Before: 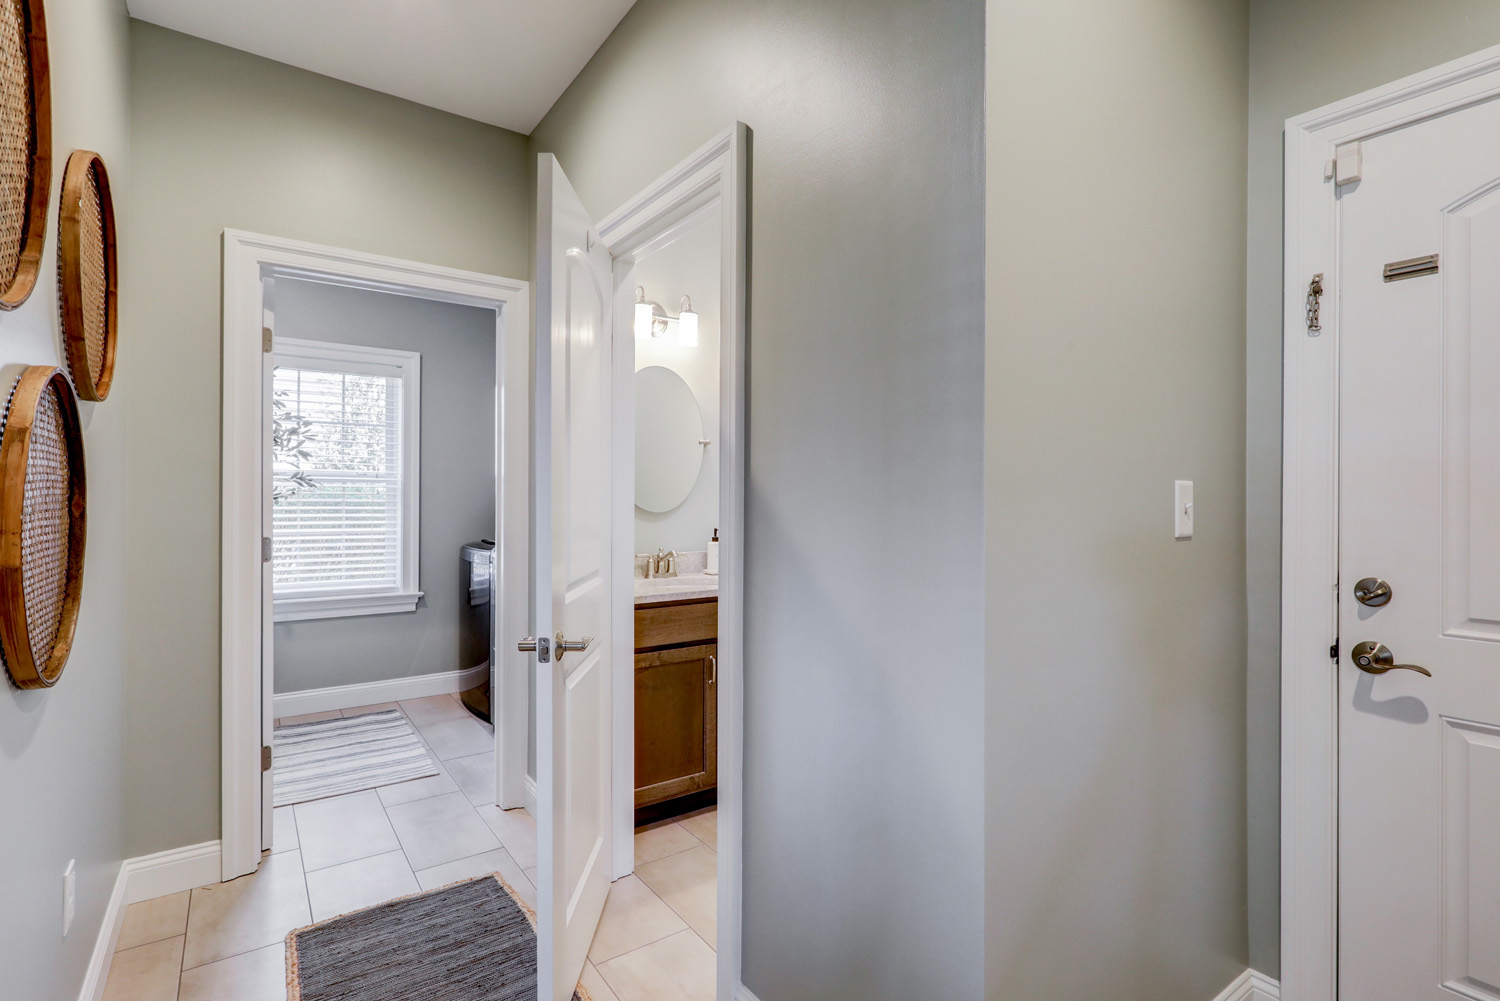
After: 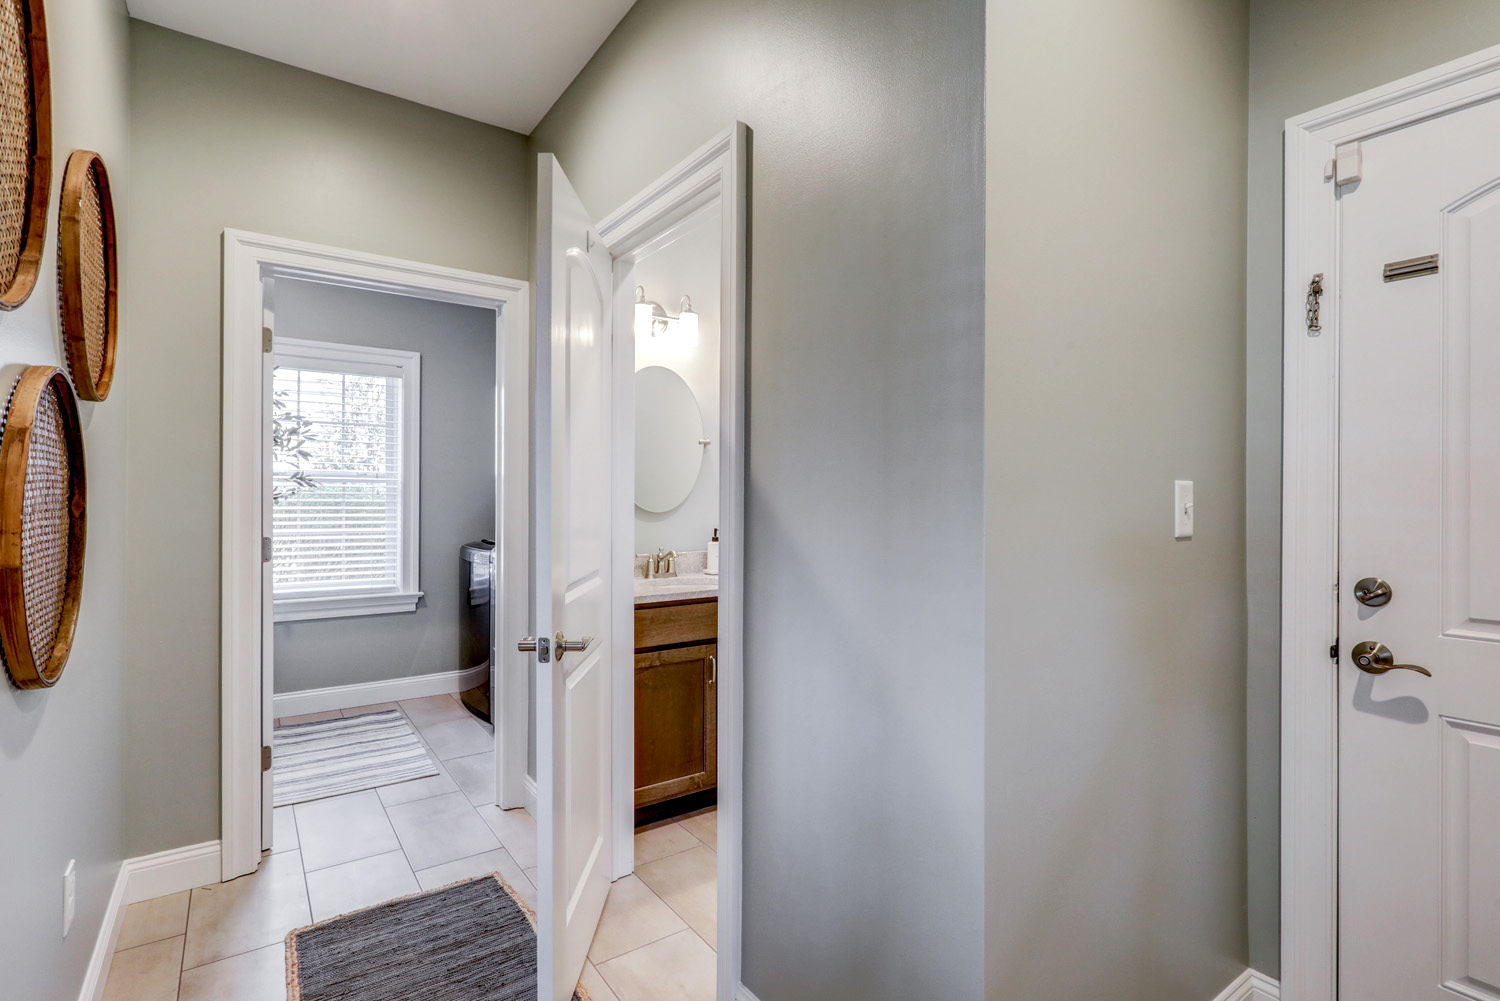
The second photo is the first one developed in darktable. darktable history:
local contrast: on, module defaults
color balance: on, module defaults
